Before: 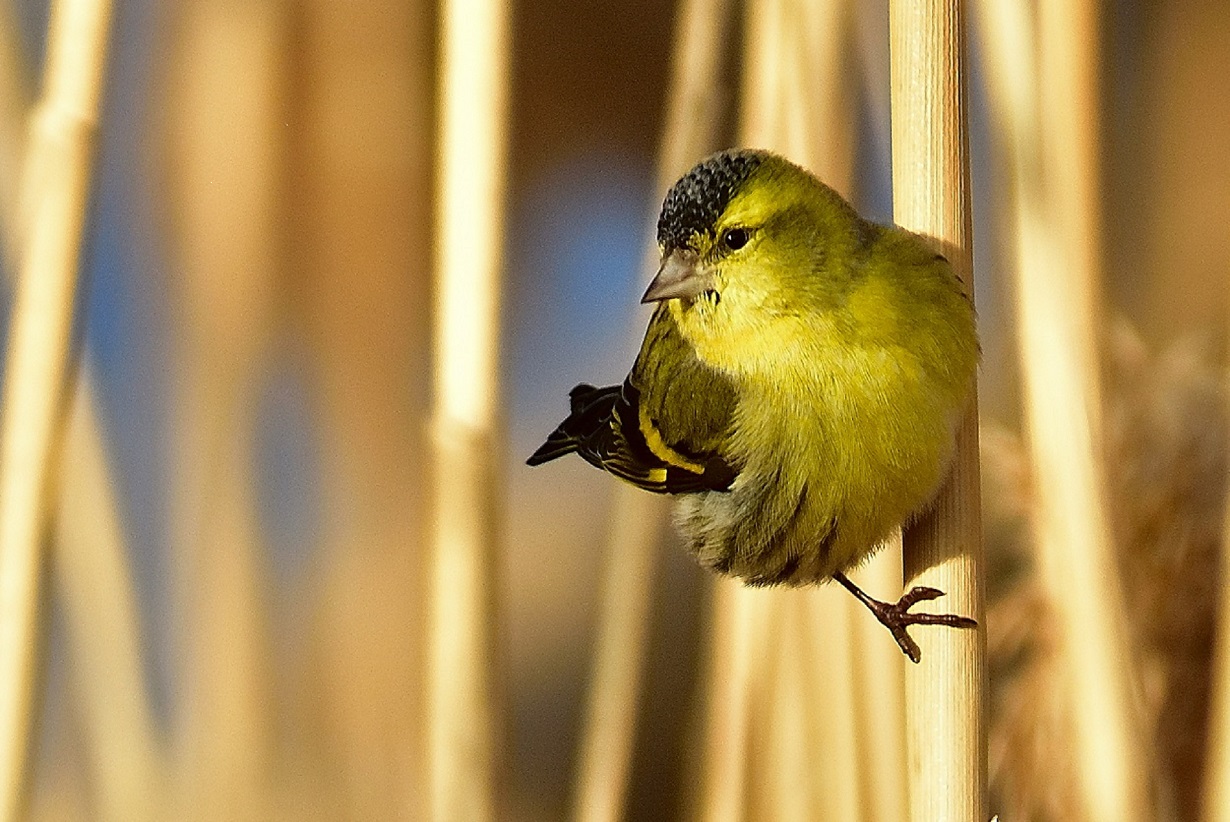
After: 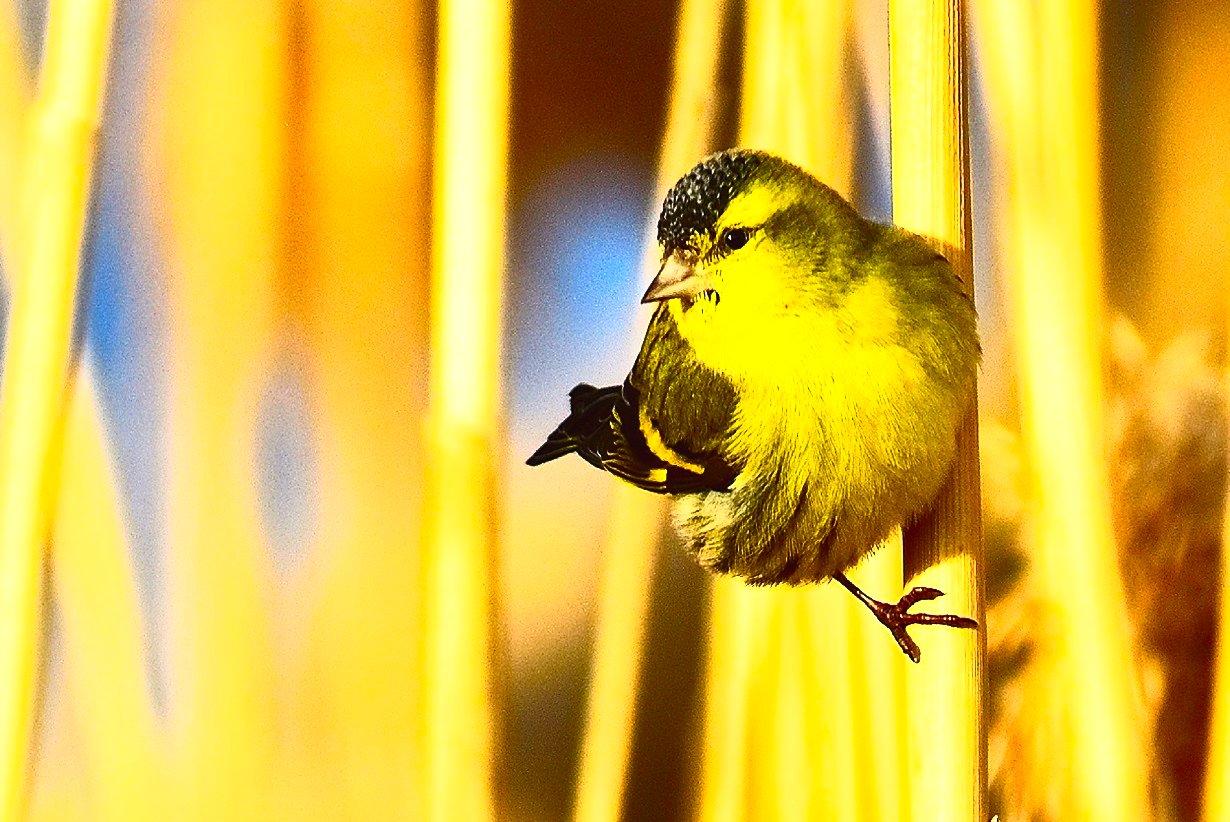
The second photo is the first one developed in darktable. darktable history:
color zones: curves: ch1 [(0, -0.014) (0.143, -0.013) (0.286, -0.013) (0.429, -0.016) (0.571, -0.019) (0.714, -0.015) (0.857, 0.002) (1, -0.014)], mix -123.92%
contrast brightness saturation: contrast 0.82, brightness 0.605, saturation 0.596
